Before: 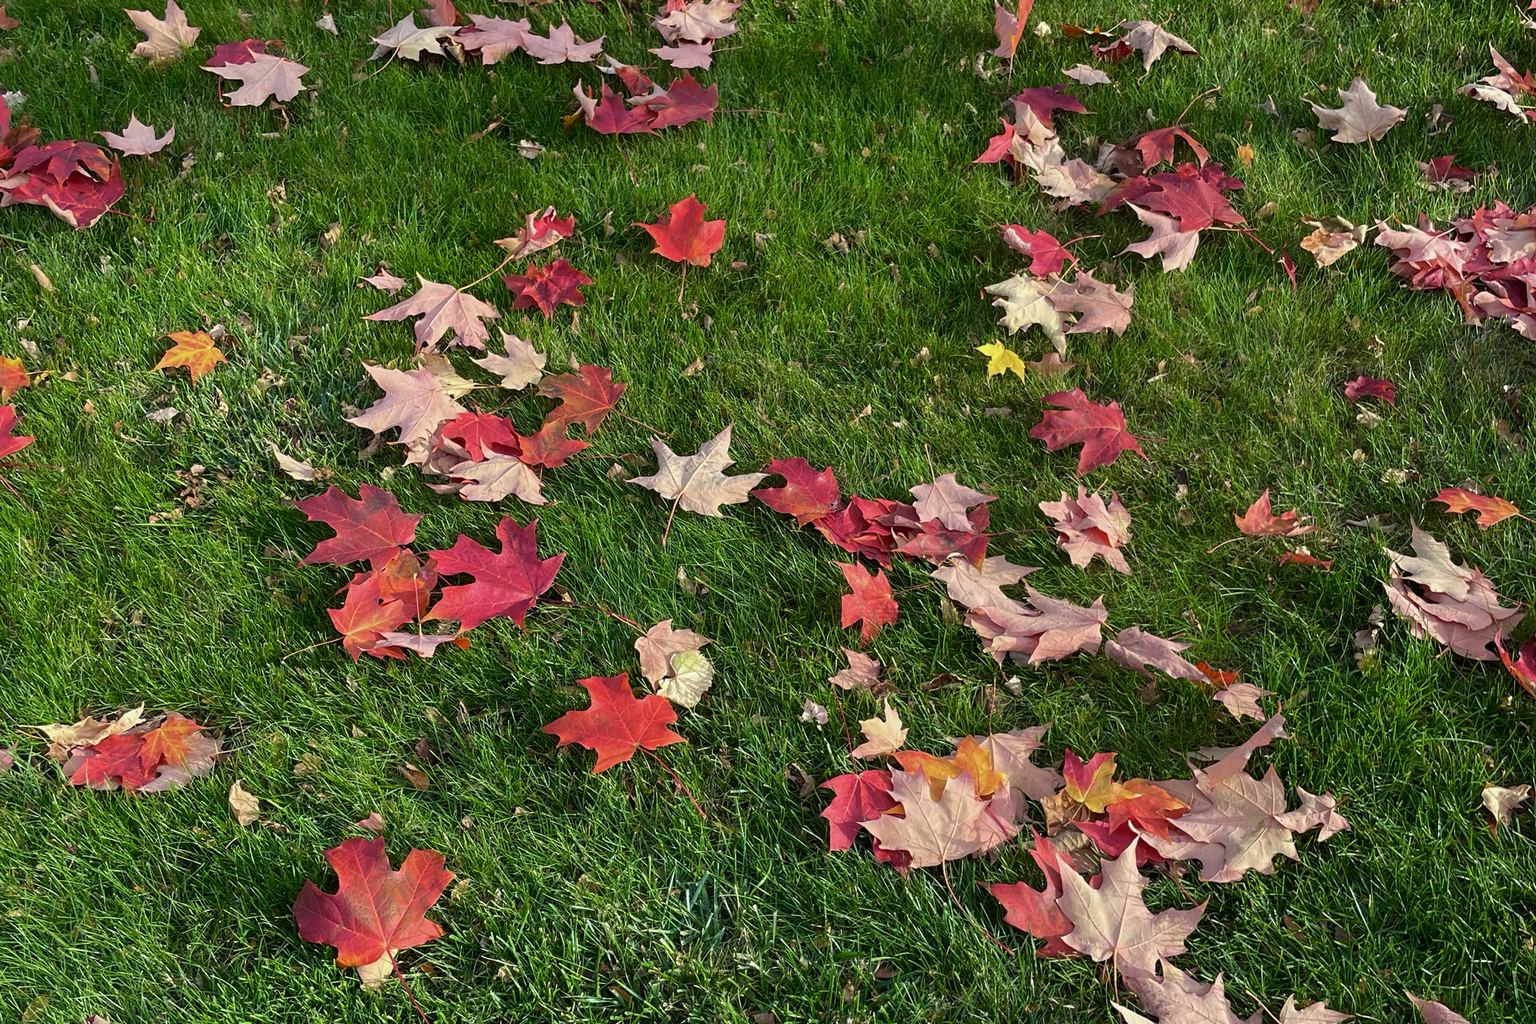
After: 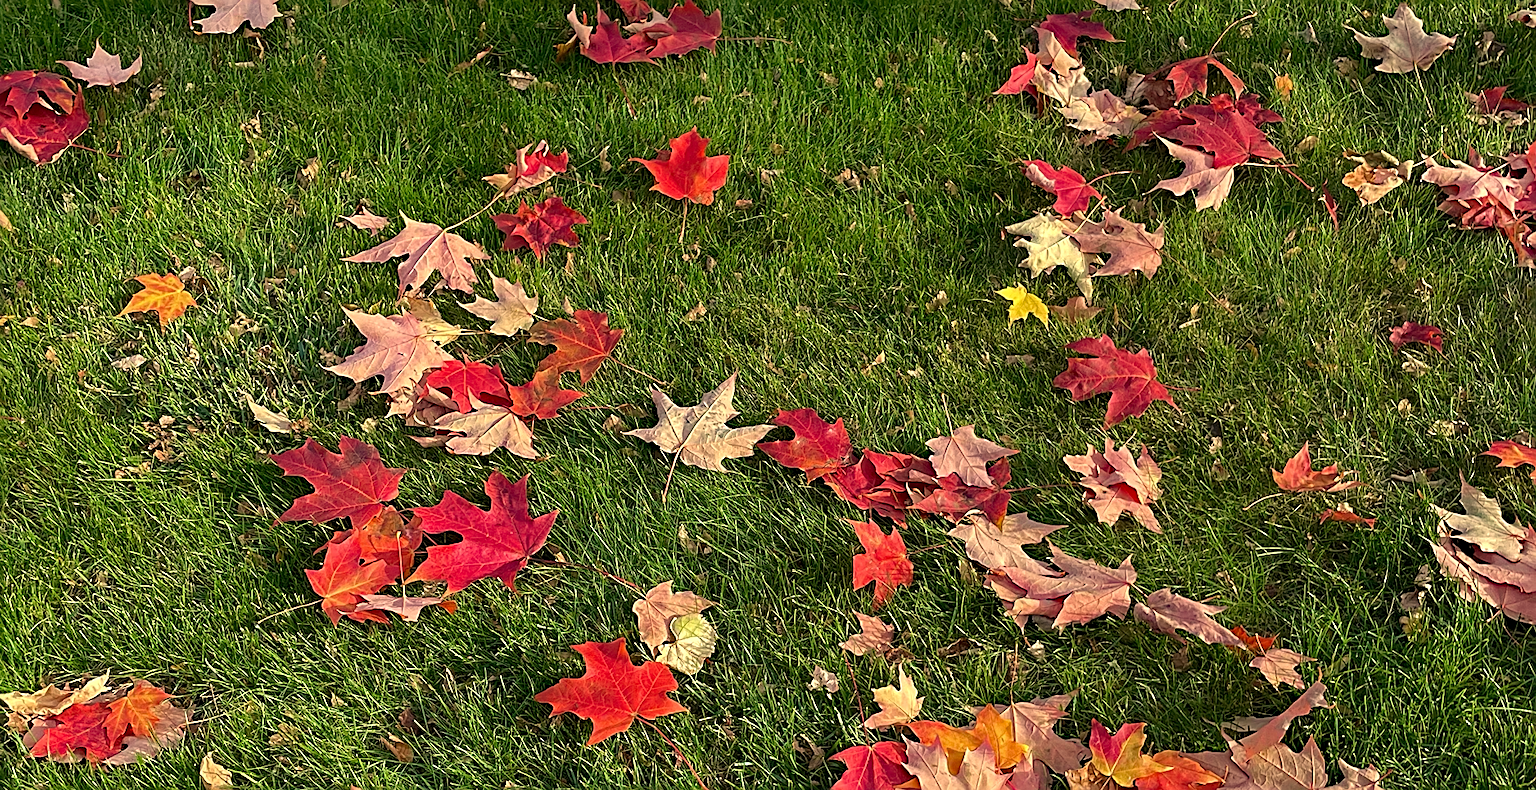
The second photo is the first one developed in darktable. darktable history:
crop: left 2.737%, top 7.287%, right 3.421%, bottom 20.179%
sharpen: amount 0.75
haze removal: strength 0.5, distance 0.43, compatibility mode true, adaptive false
white balance: red 1.123, blue 0.83
